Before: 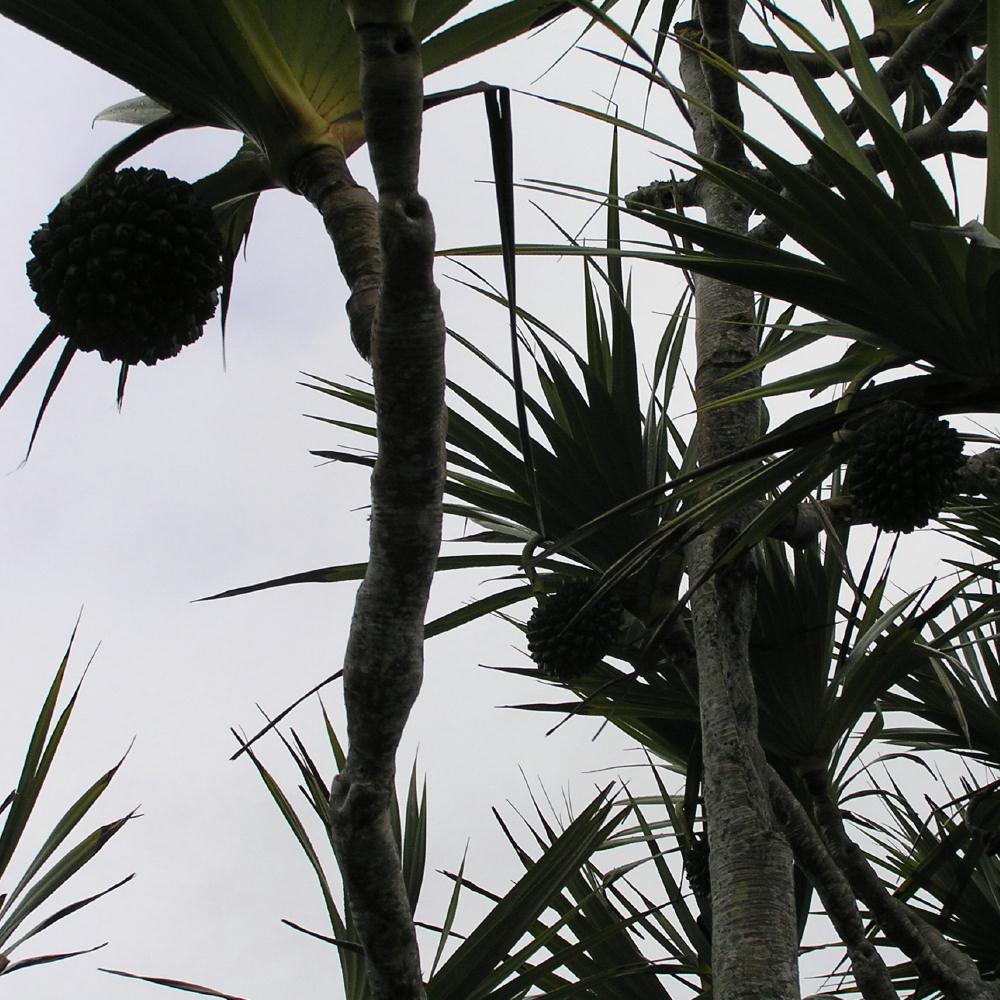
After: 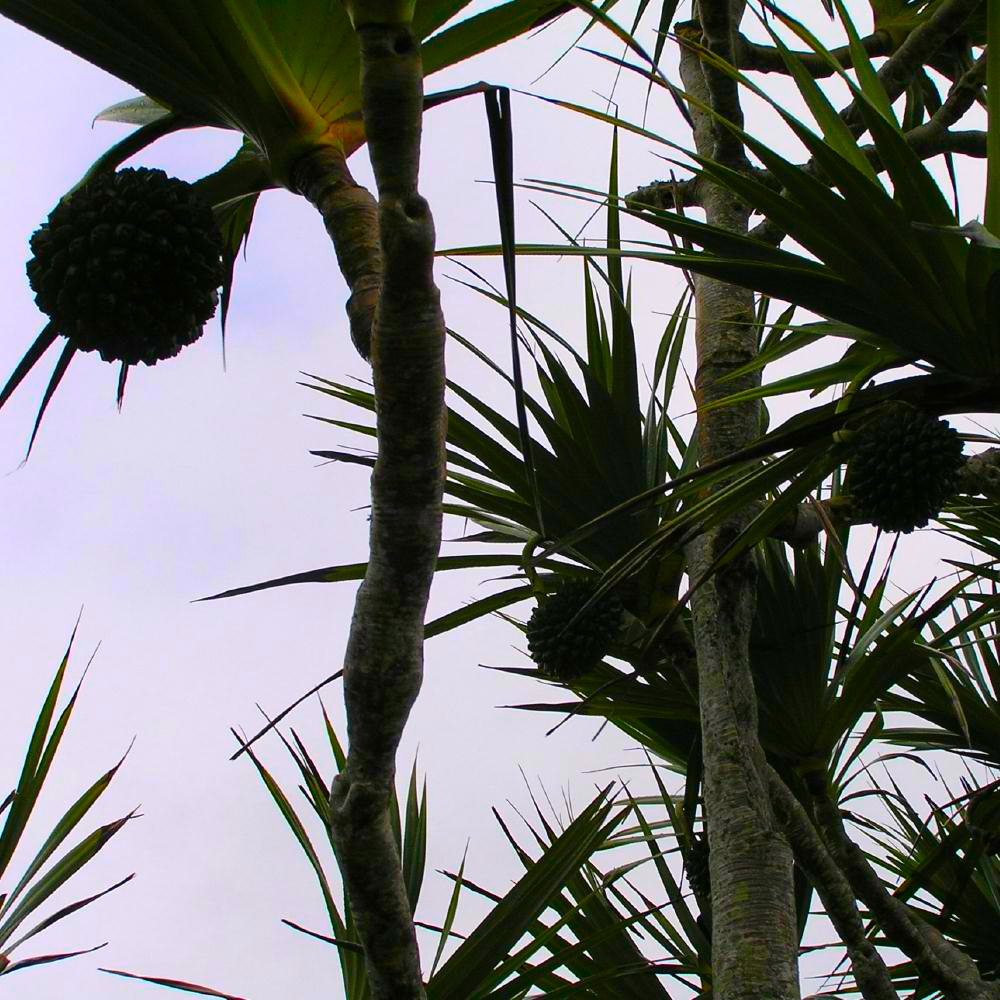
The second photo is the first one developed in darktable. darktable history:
color correction: highlights a* 1.68, highlights b* -1.78, saturation 2.5
